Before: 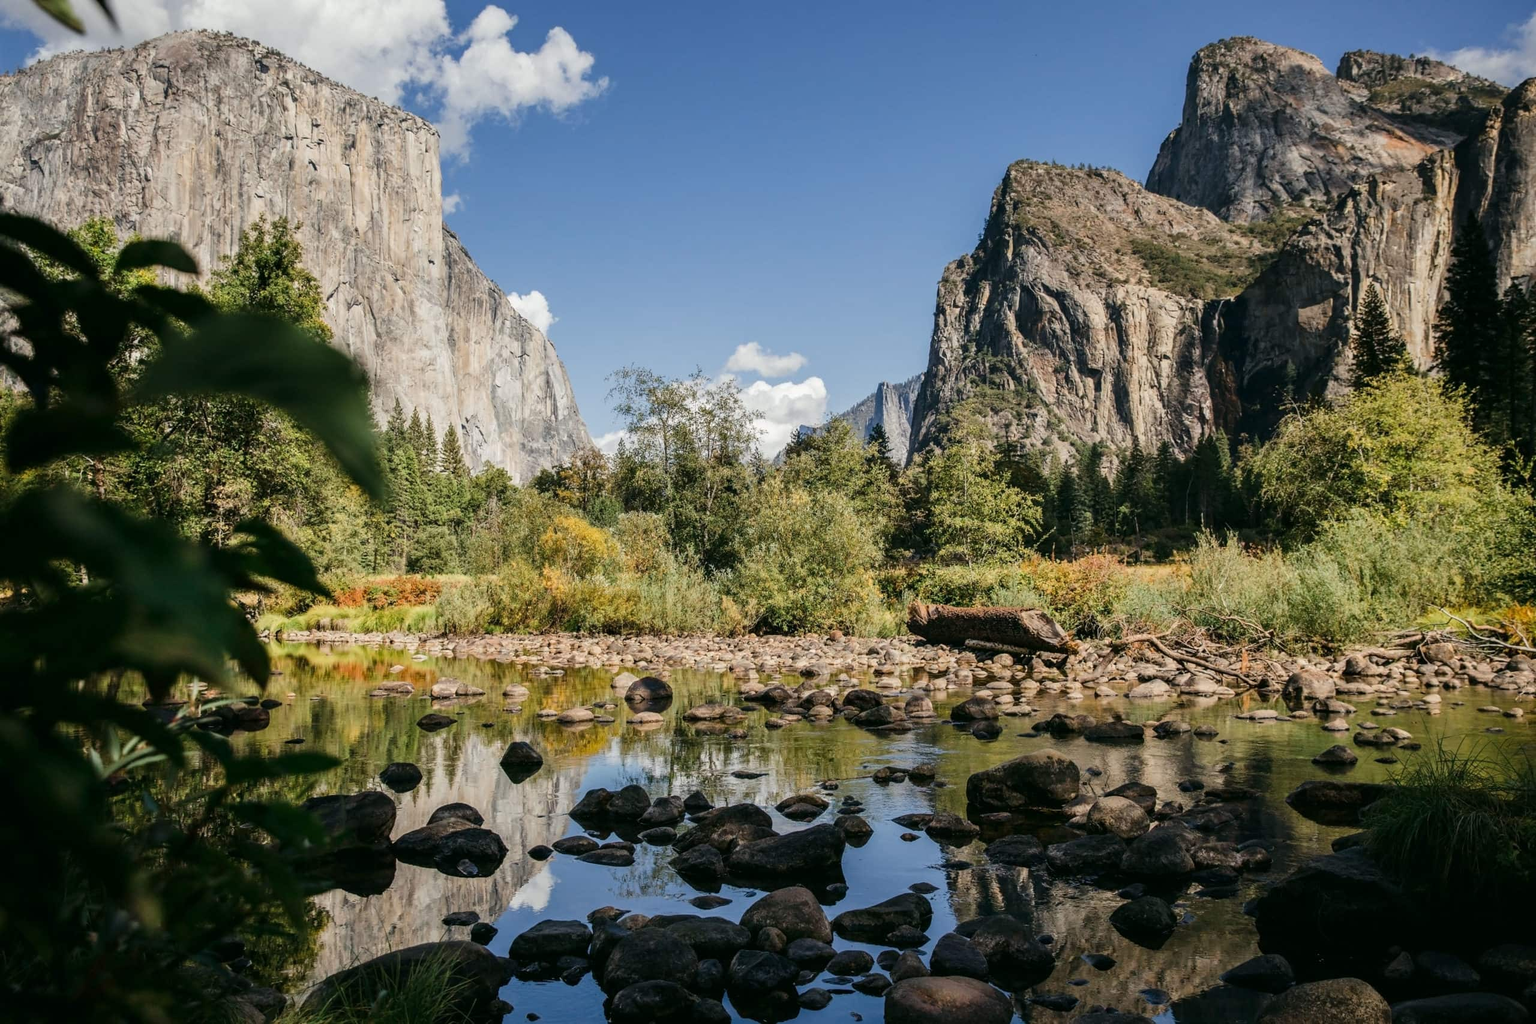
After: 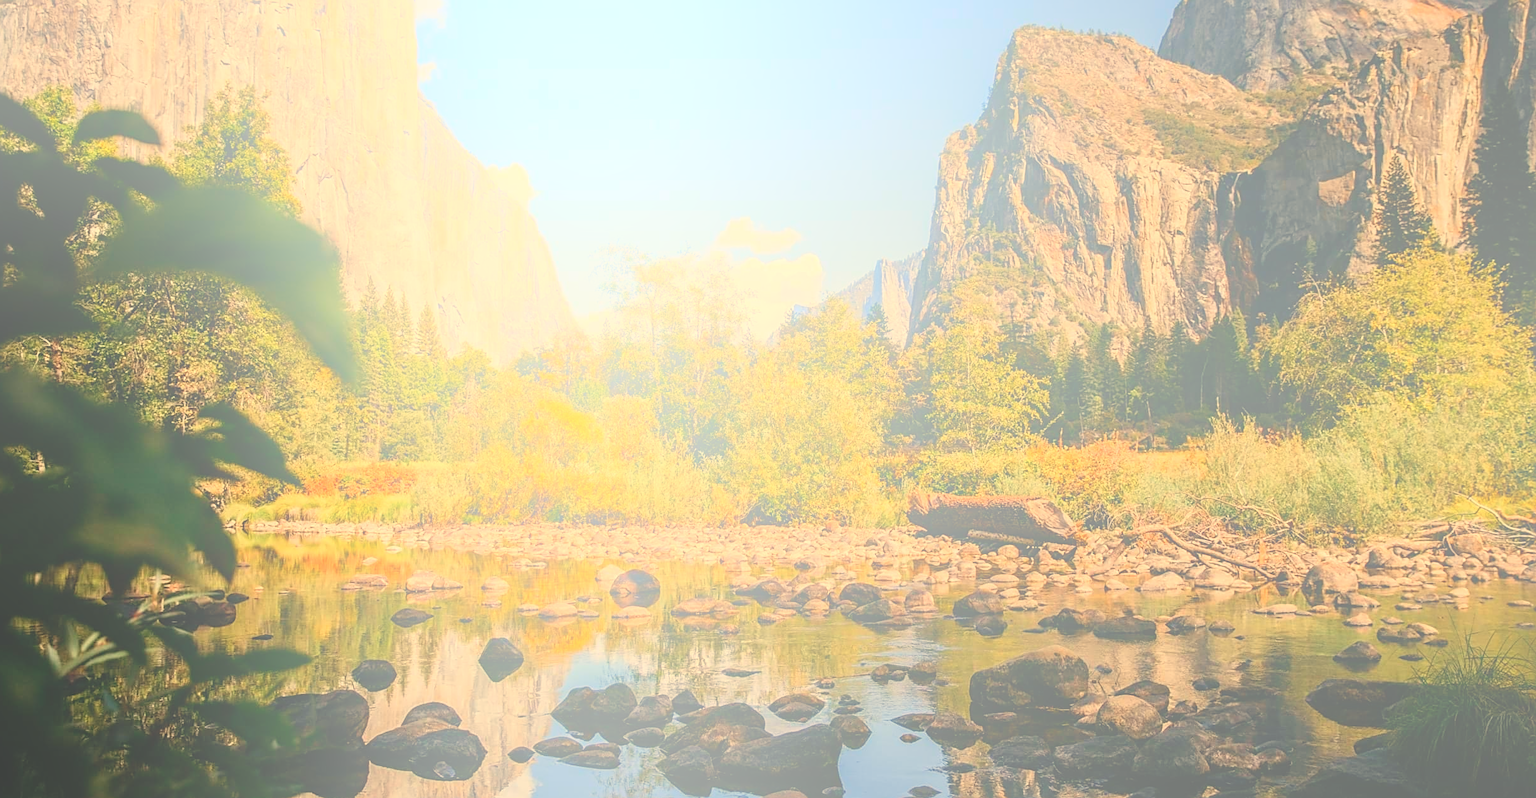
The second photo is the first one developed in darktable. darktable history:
crop and rotate: left 2.991%, top 13.302%, right 1.981%, bottom 12.636%
exposure: exposure -0.064 EV, compensate highlight preservation false
white balance: red 1.123, blue 0.83
bloom: size 70%, threshold 25%, strength 70%
sharpen: on, module defaults
